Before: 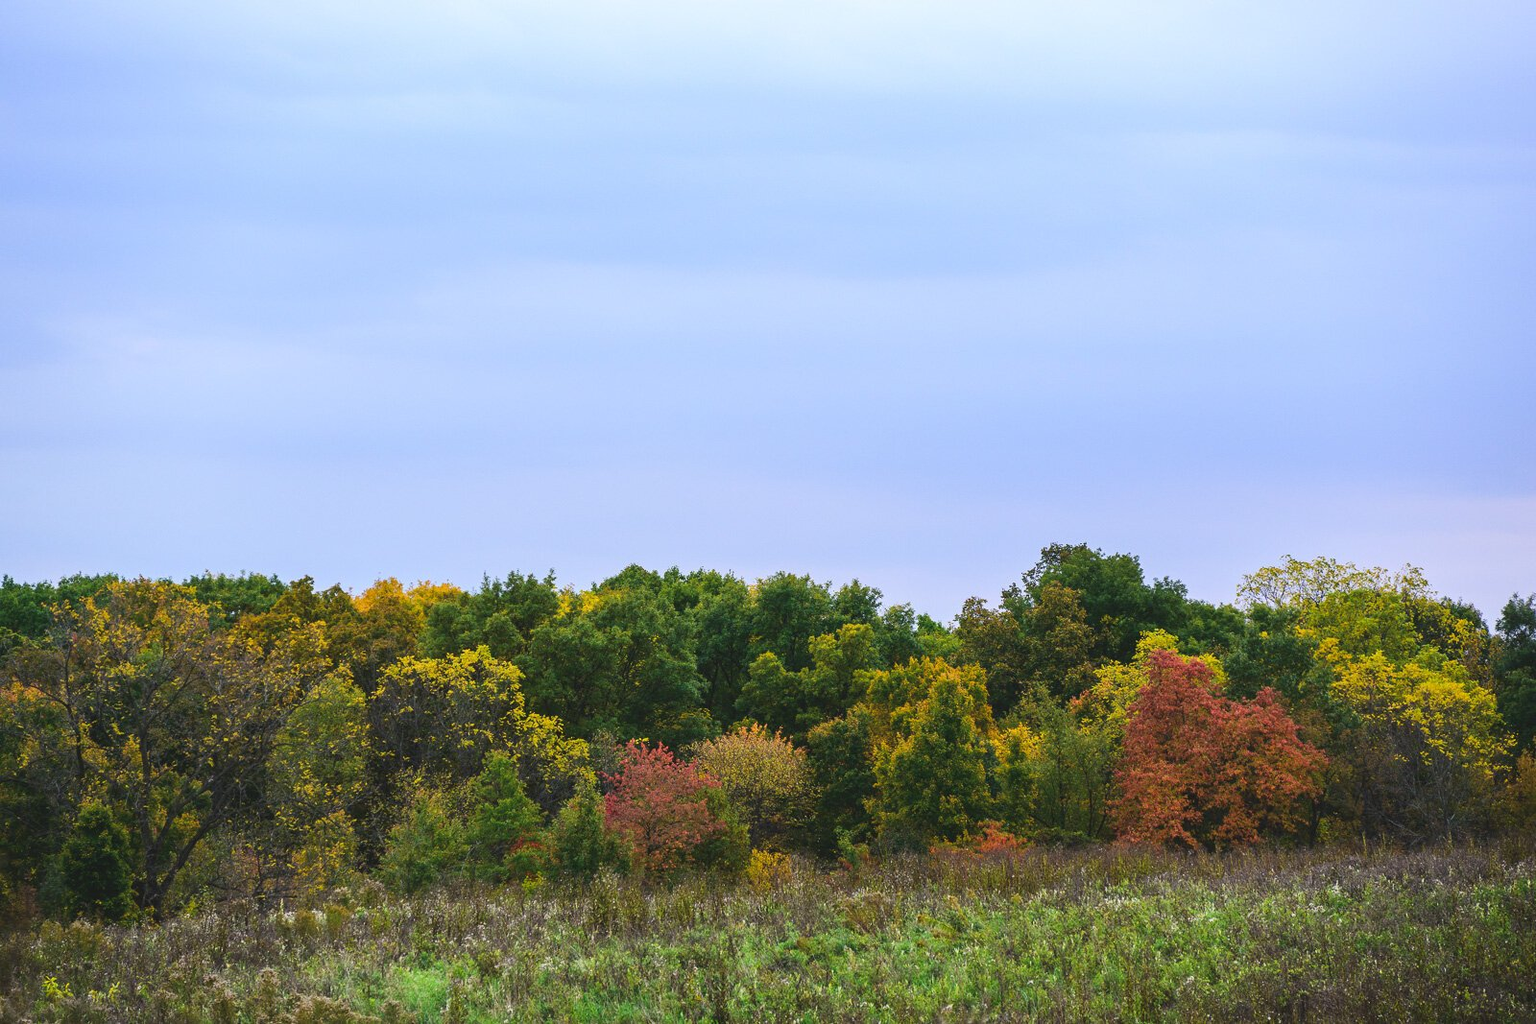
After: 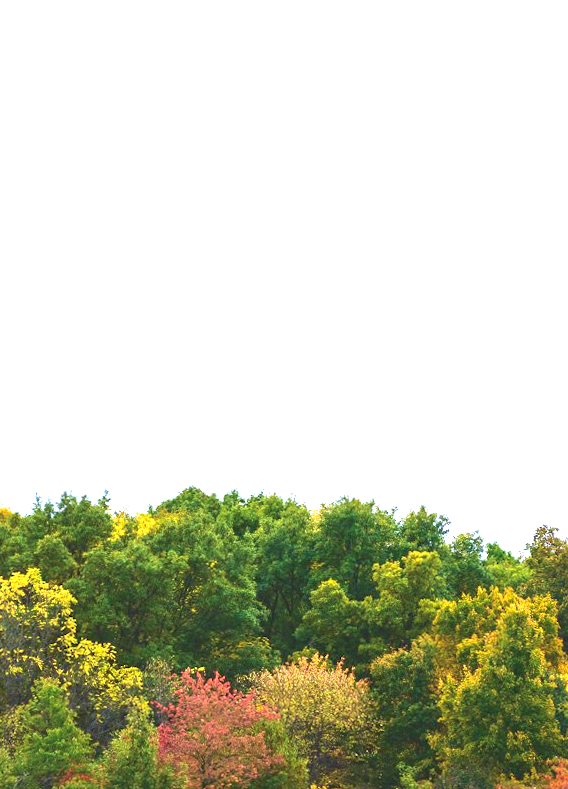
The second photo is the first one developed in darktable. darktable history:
velvia: strength 39.63%
crop and rotate: left 29.476%, top 10.214%, right 35.32%, bottom 17.333%
exposure: black level correction 0, exposure 1.2 EV, compensate exposure bias true, compensate highlight preservation false
rotate and perspective: rotation 0.8°, automatic cropping off
